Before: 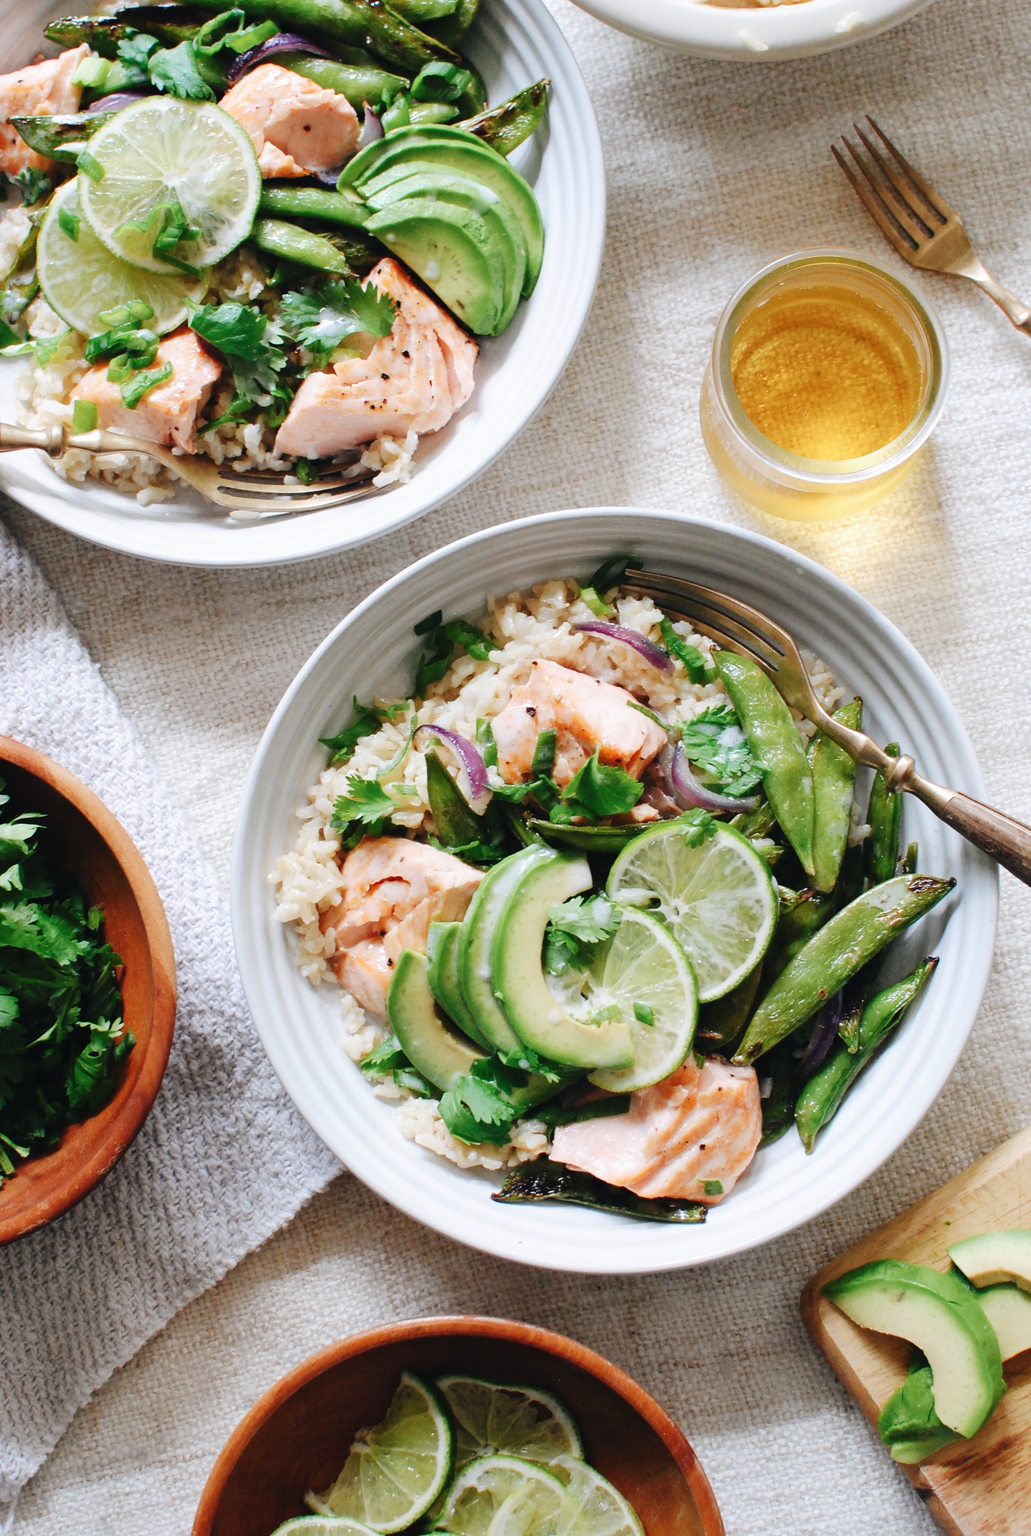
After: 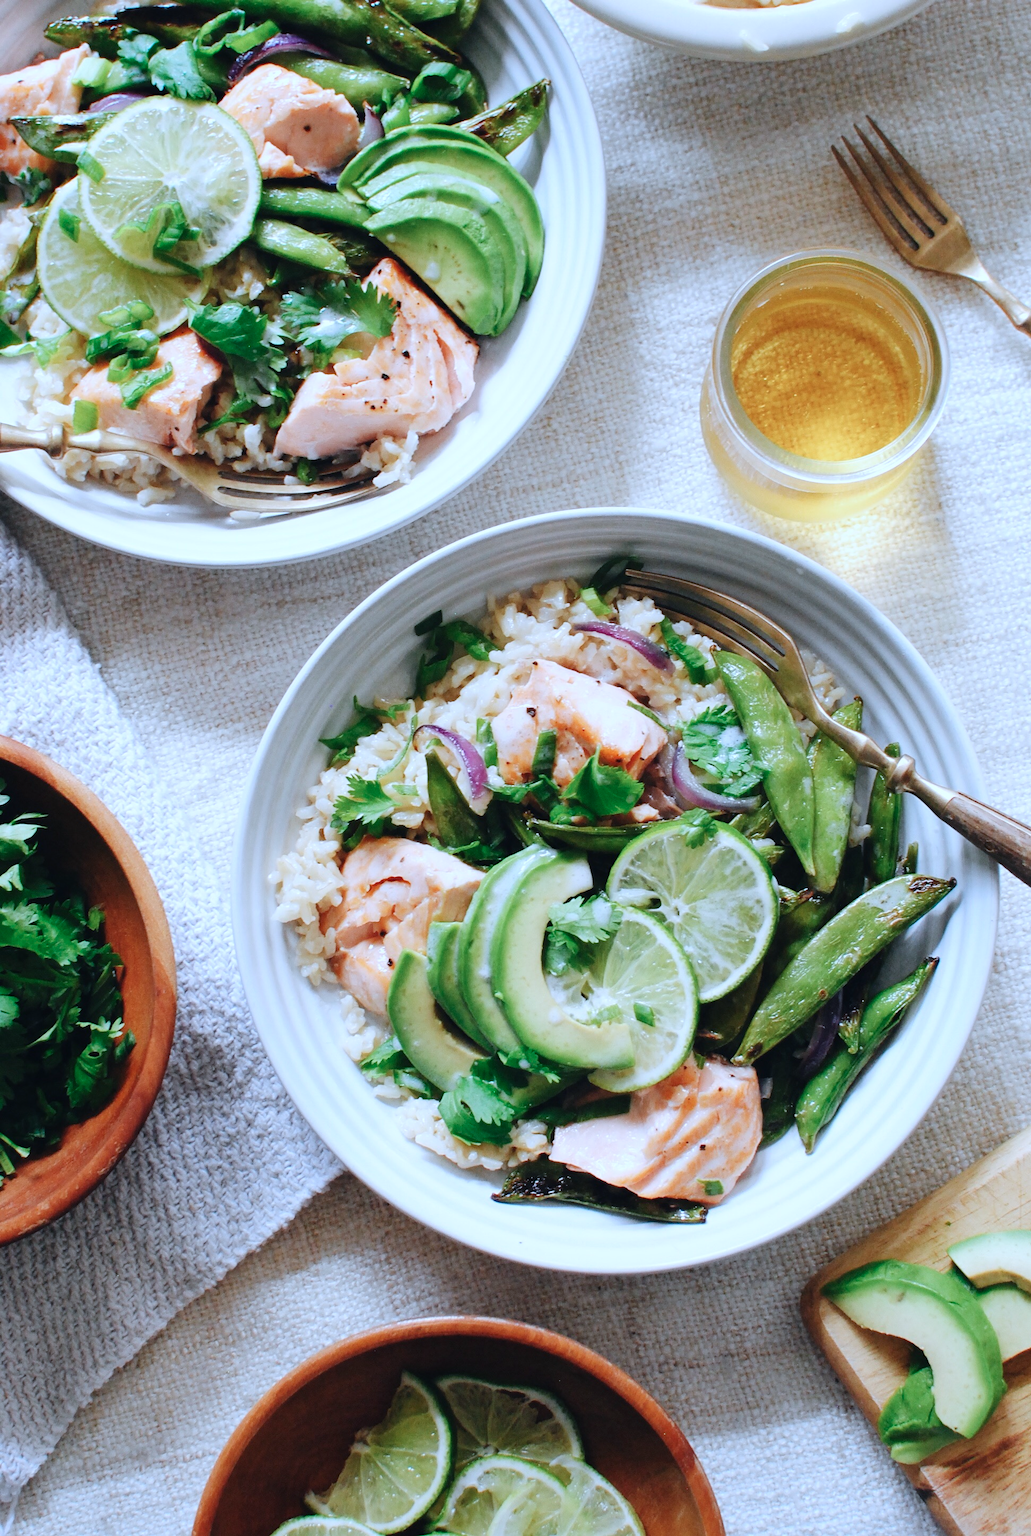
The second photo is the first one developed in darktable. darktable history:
color calibration: x 0.38, y 0.39, temperature 4076.32 K
